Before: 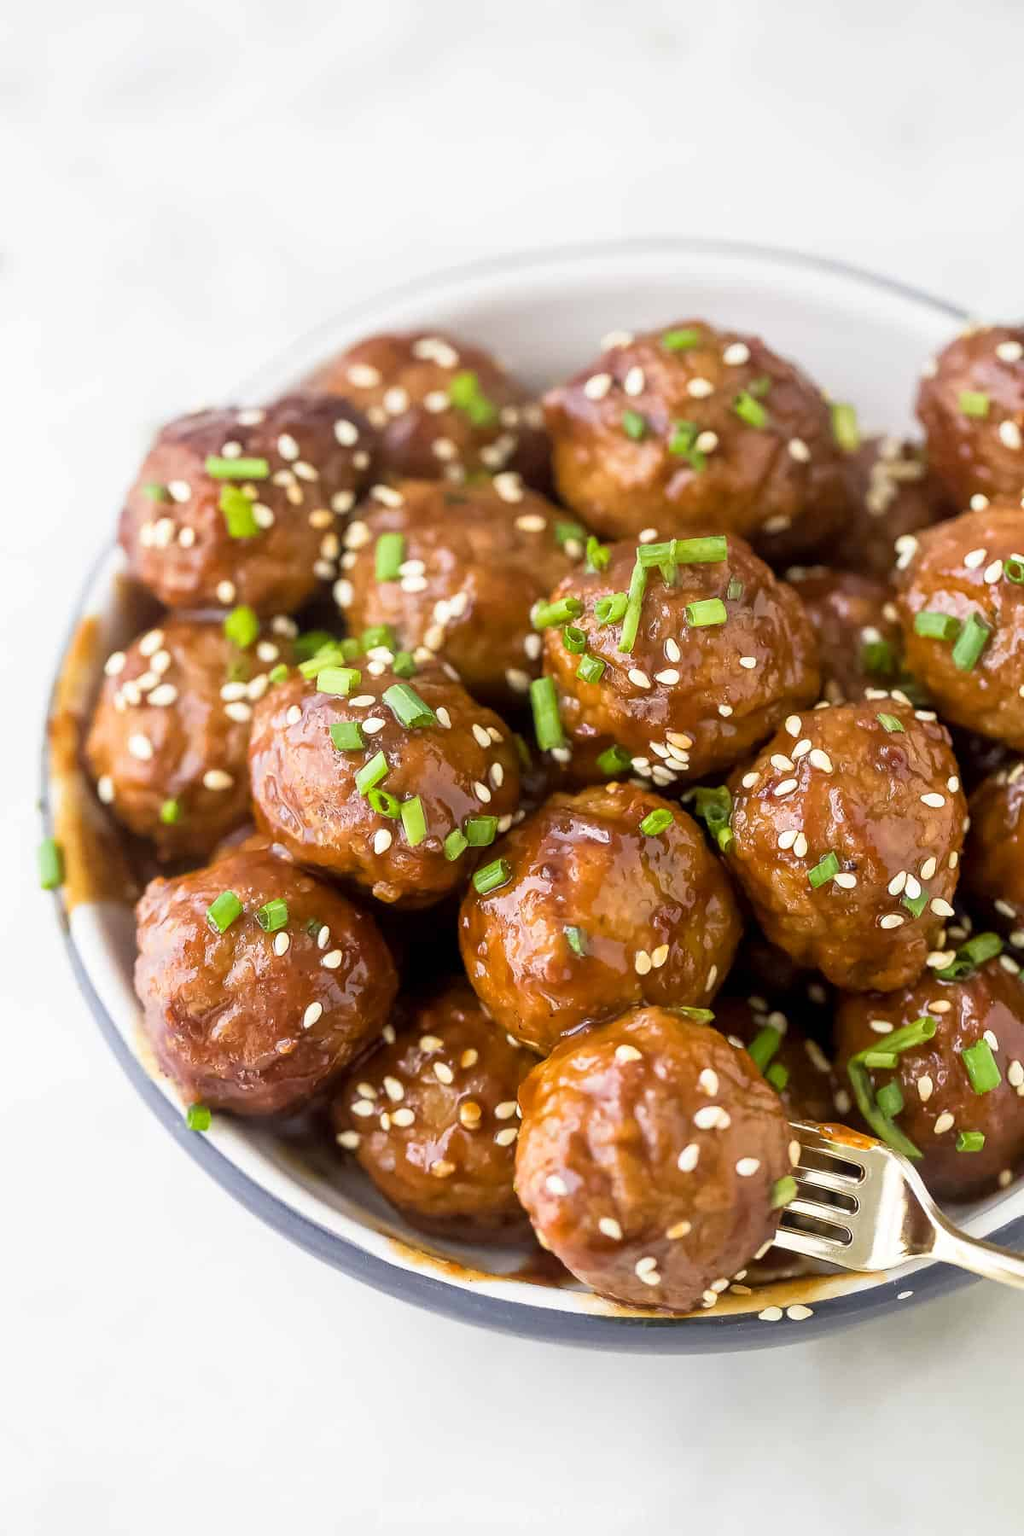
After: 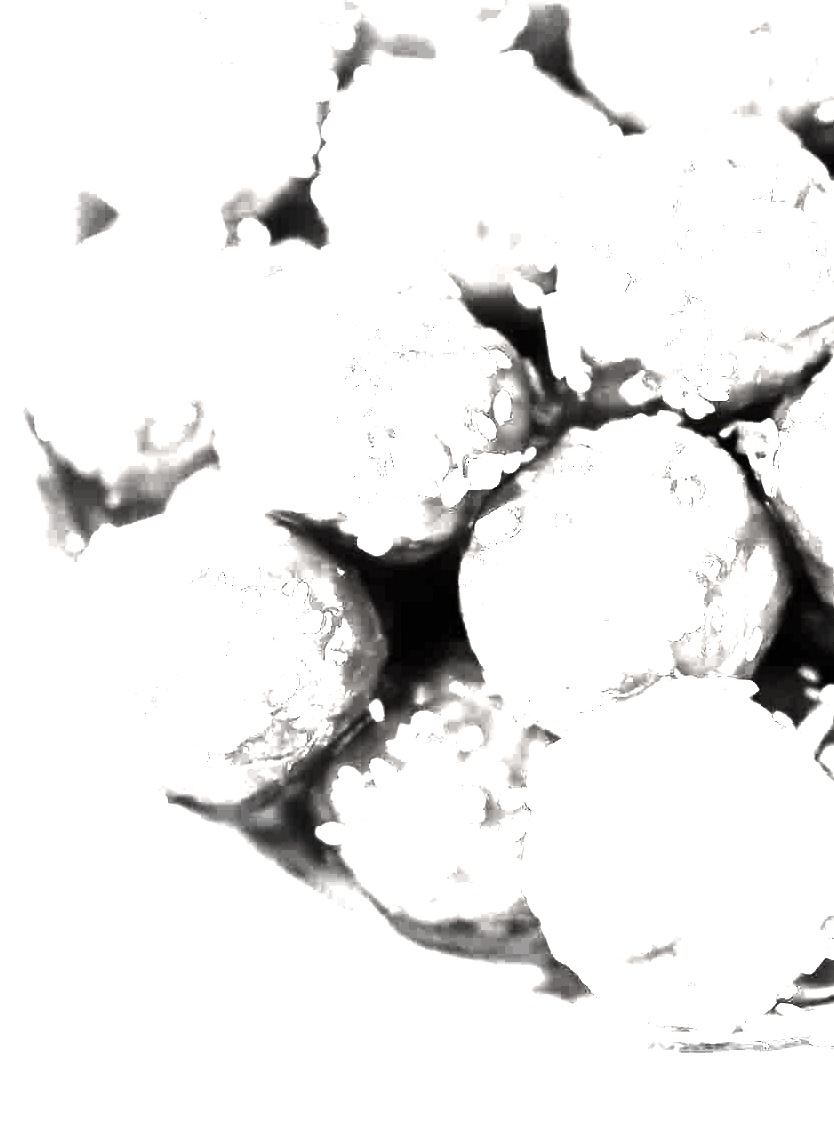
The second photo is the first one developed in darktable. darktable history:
exposure: black level correction 0, exposure 3.945 EV, compensate exposure bias true, compensate highlight preservation false
crop: left 6.596%, top 27.908%, right 23.832%, bottom 8.919%
contrast brightness saturation: contrast -0.031, brightness -0.582, saturation -0.983
